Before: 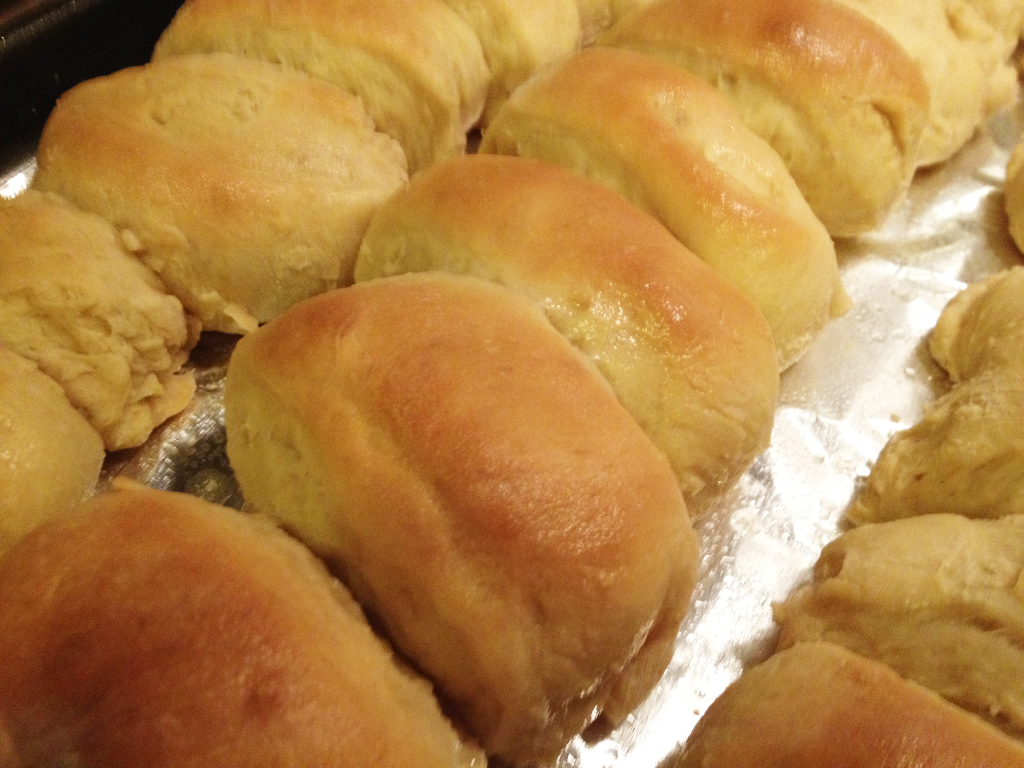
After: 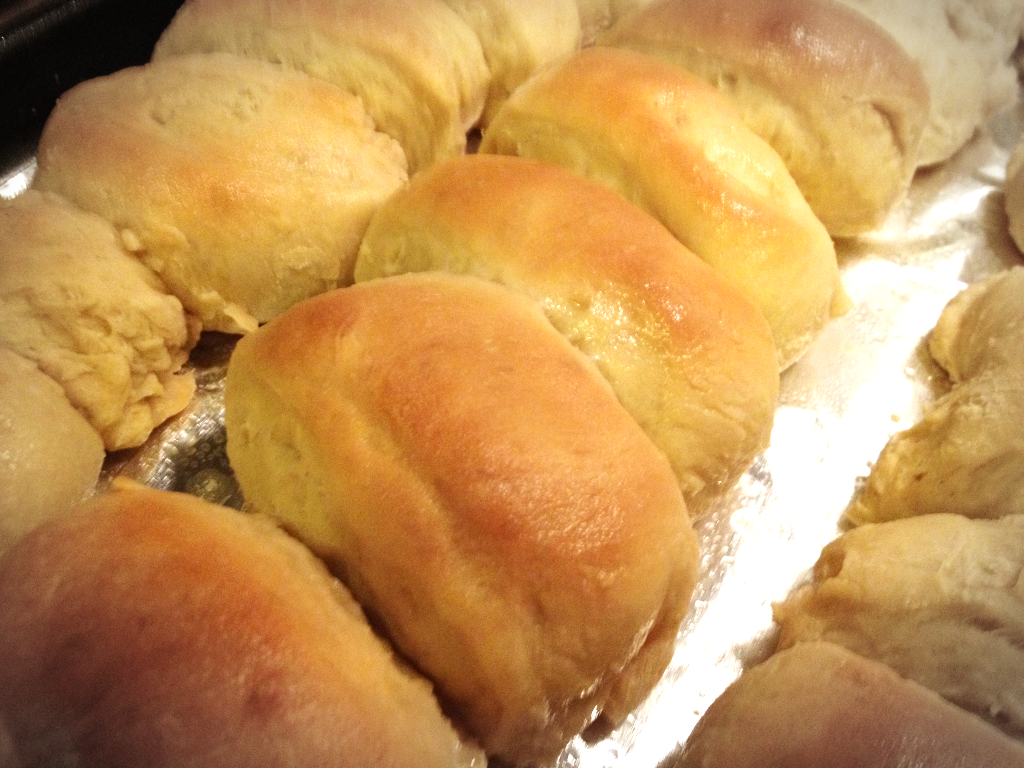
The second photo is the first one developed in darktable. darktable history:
vignetting: center (0, 0.007), automatic ratio true
exposure: black level correction 0.001, exposure 0.5 EV, compensate highlight preservation false
